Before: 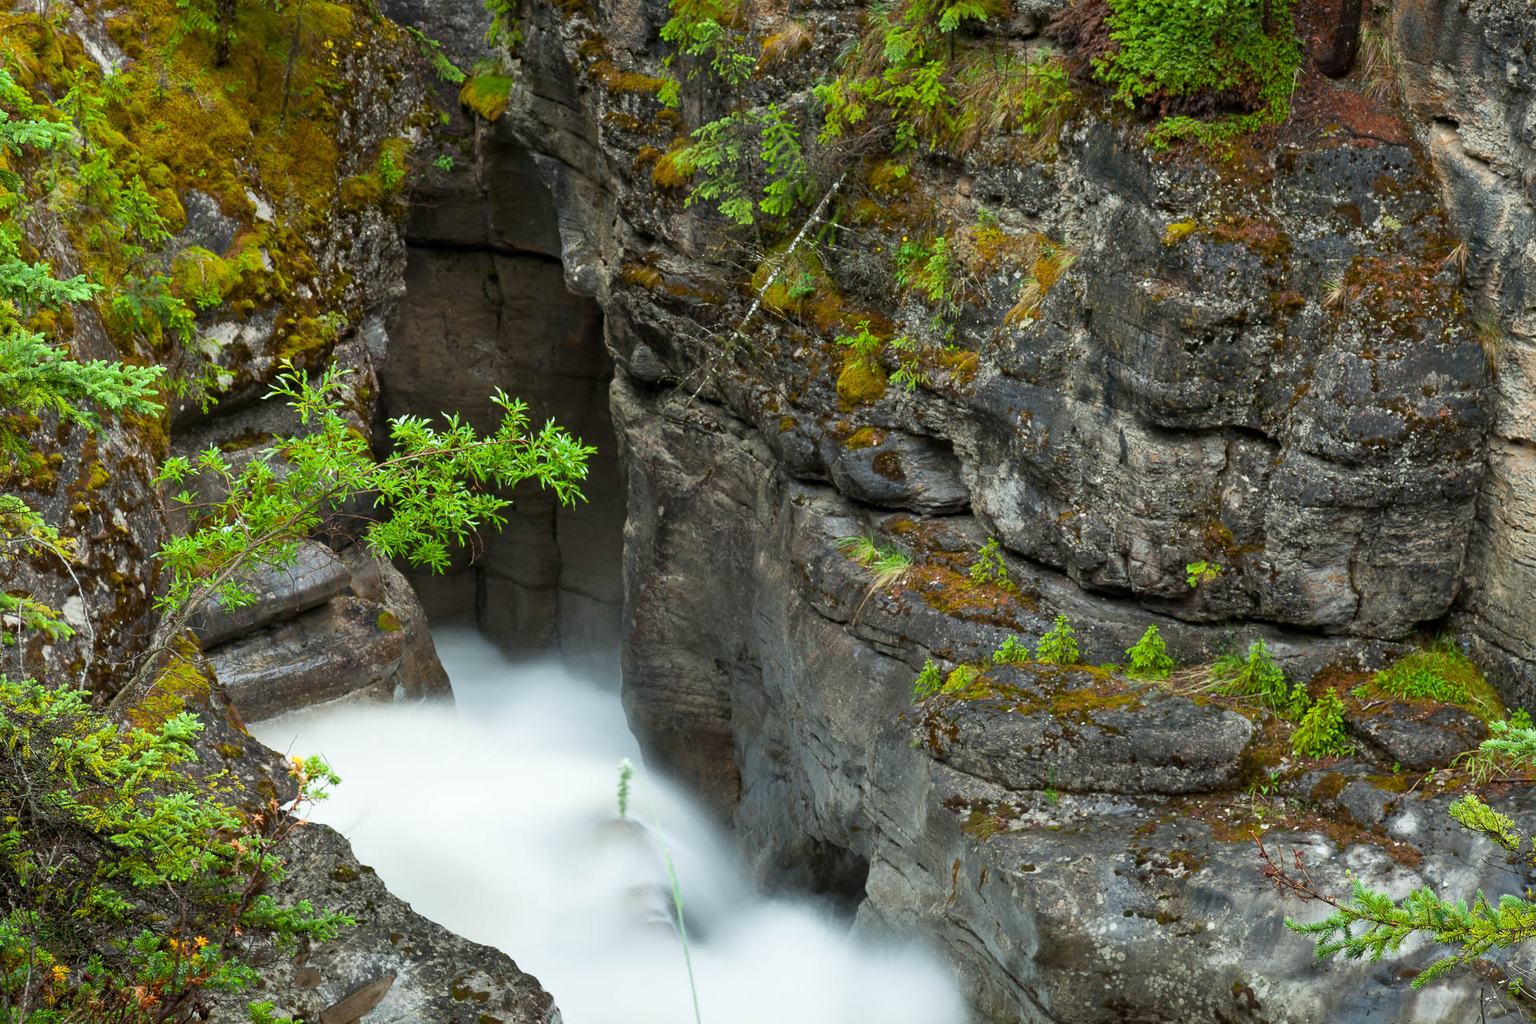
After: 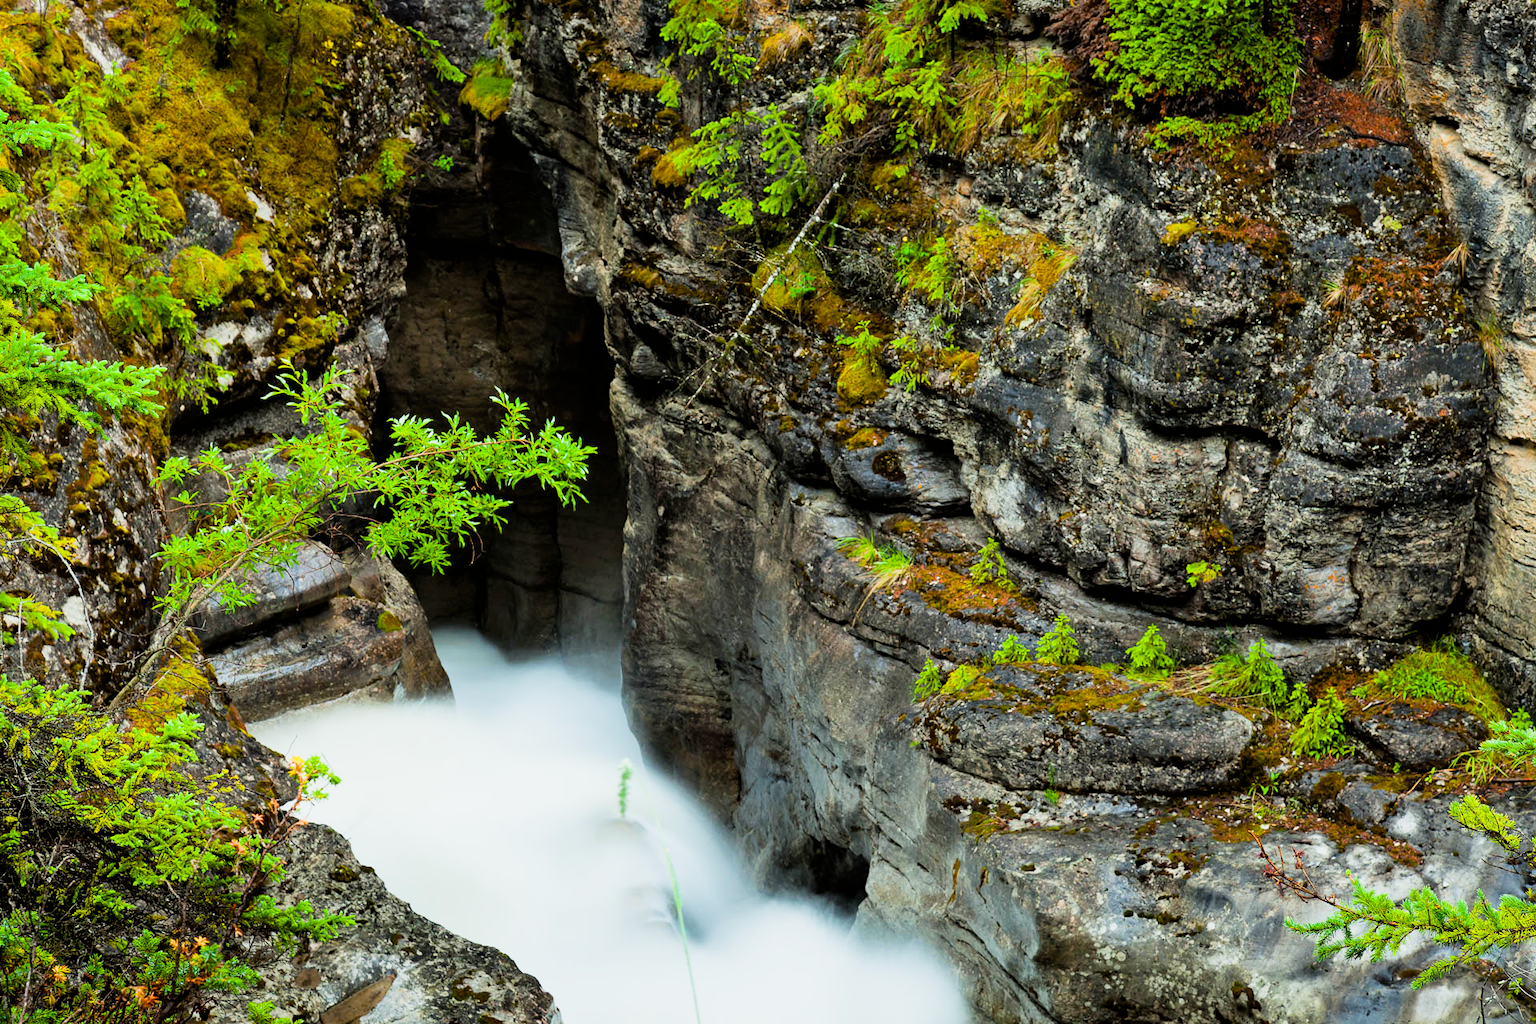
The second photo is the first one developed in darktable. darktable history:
color balance rgb: linear chroma grading › global chroma 15%, perceptual saturation grading › global saturation 30%
filmic rgb: black relative exposure -5 EV, hardness 2.88, contrast 1.4, highlights saturation mix -30%
exposure: black level correction 0.001, exposure 0.5 EV, compensate exposure bias true, compensate highlight preservation false
